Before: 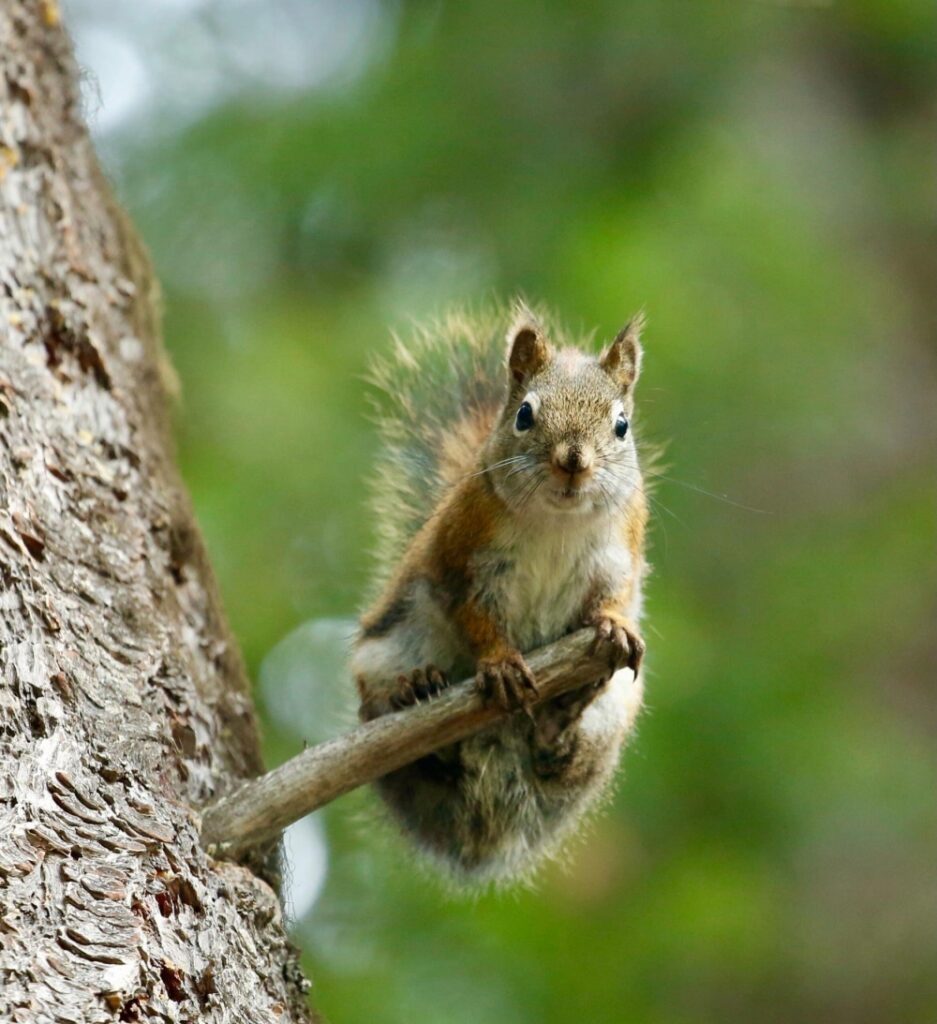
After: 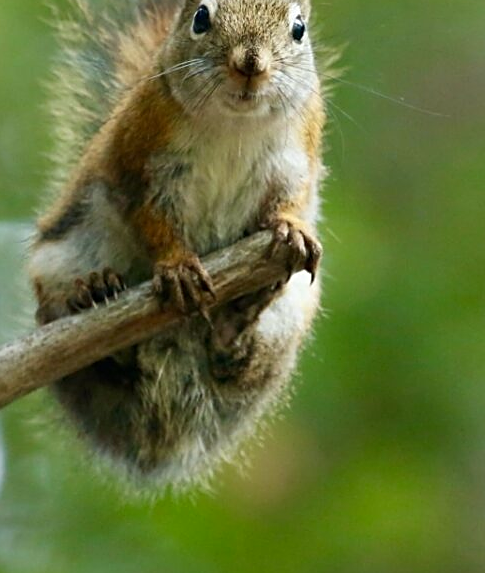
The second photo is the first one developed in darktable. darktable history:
color correction: highlights b* 3
sharpen: on, module defaults
white balance: red 0.976, blue 1.04
crop: left 34.479%, top 38.822%, right 13.718%, bottom 5.172%
